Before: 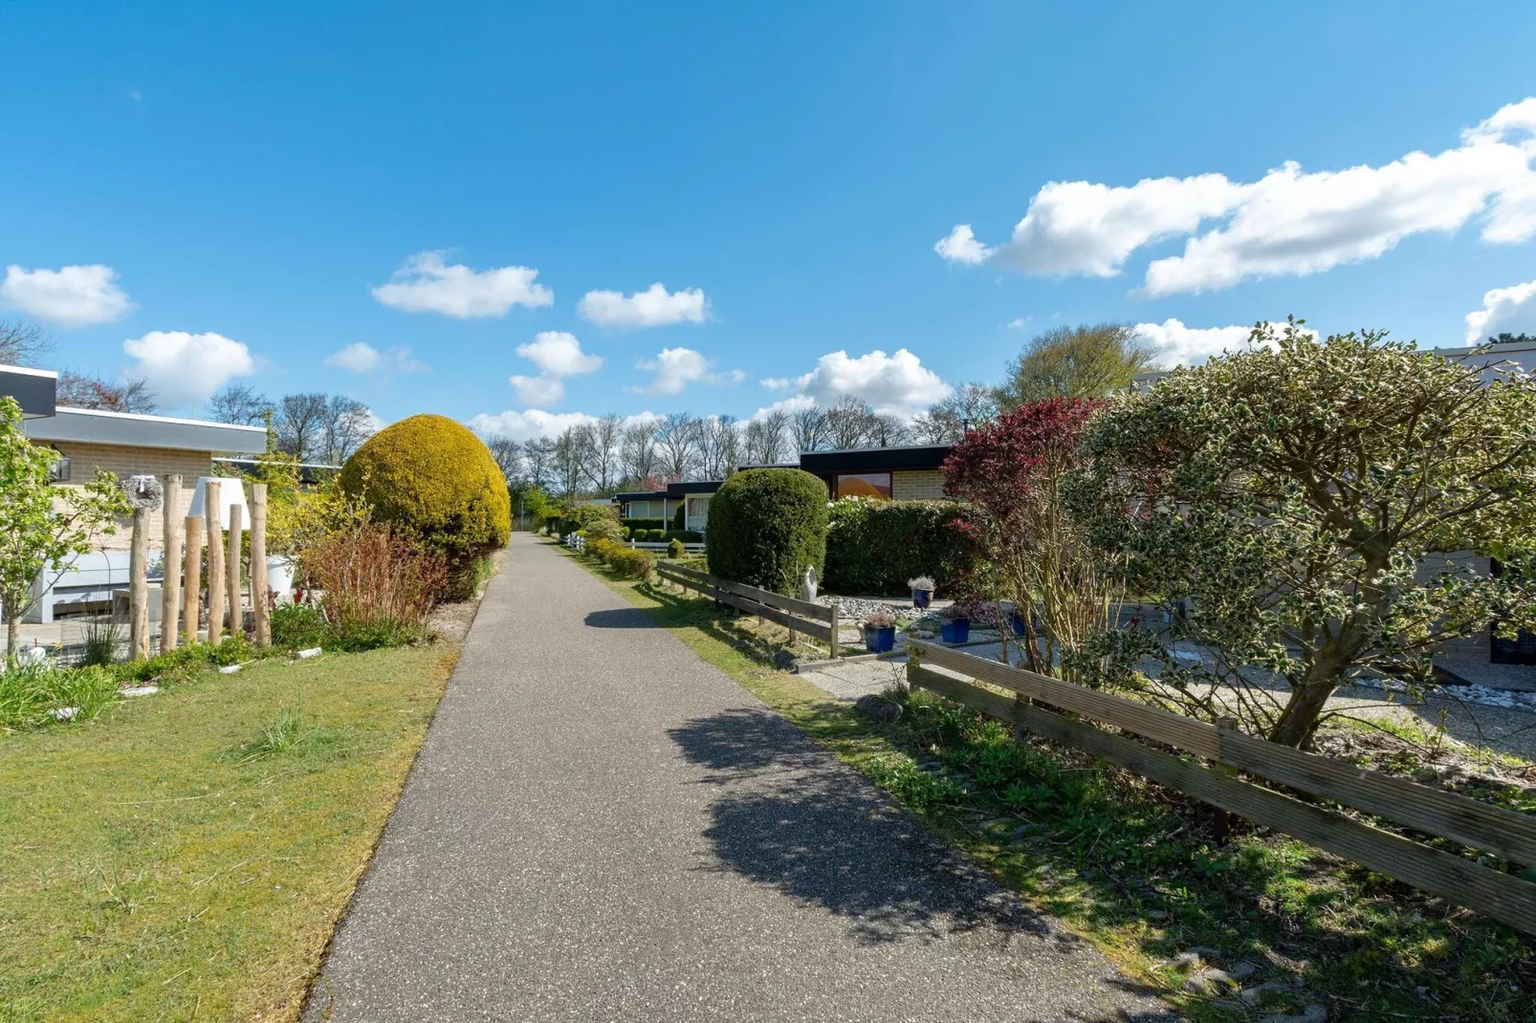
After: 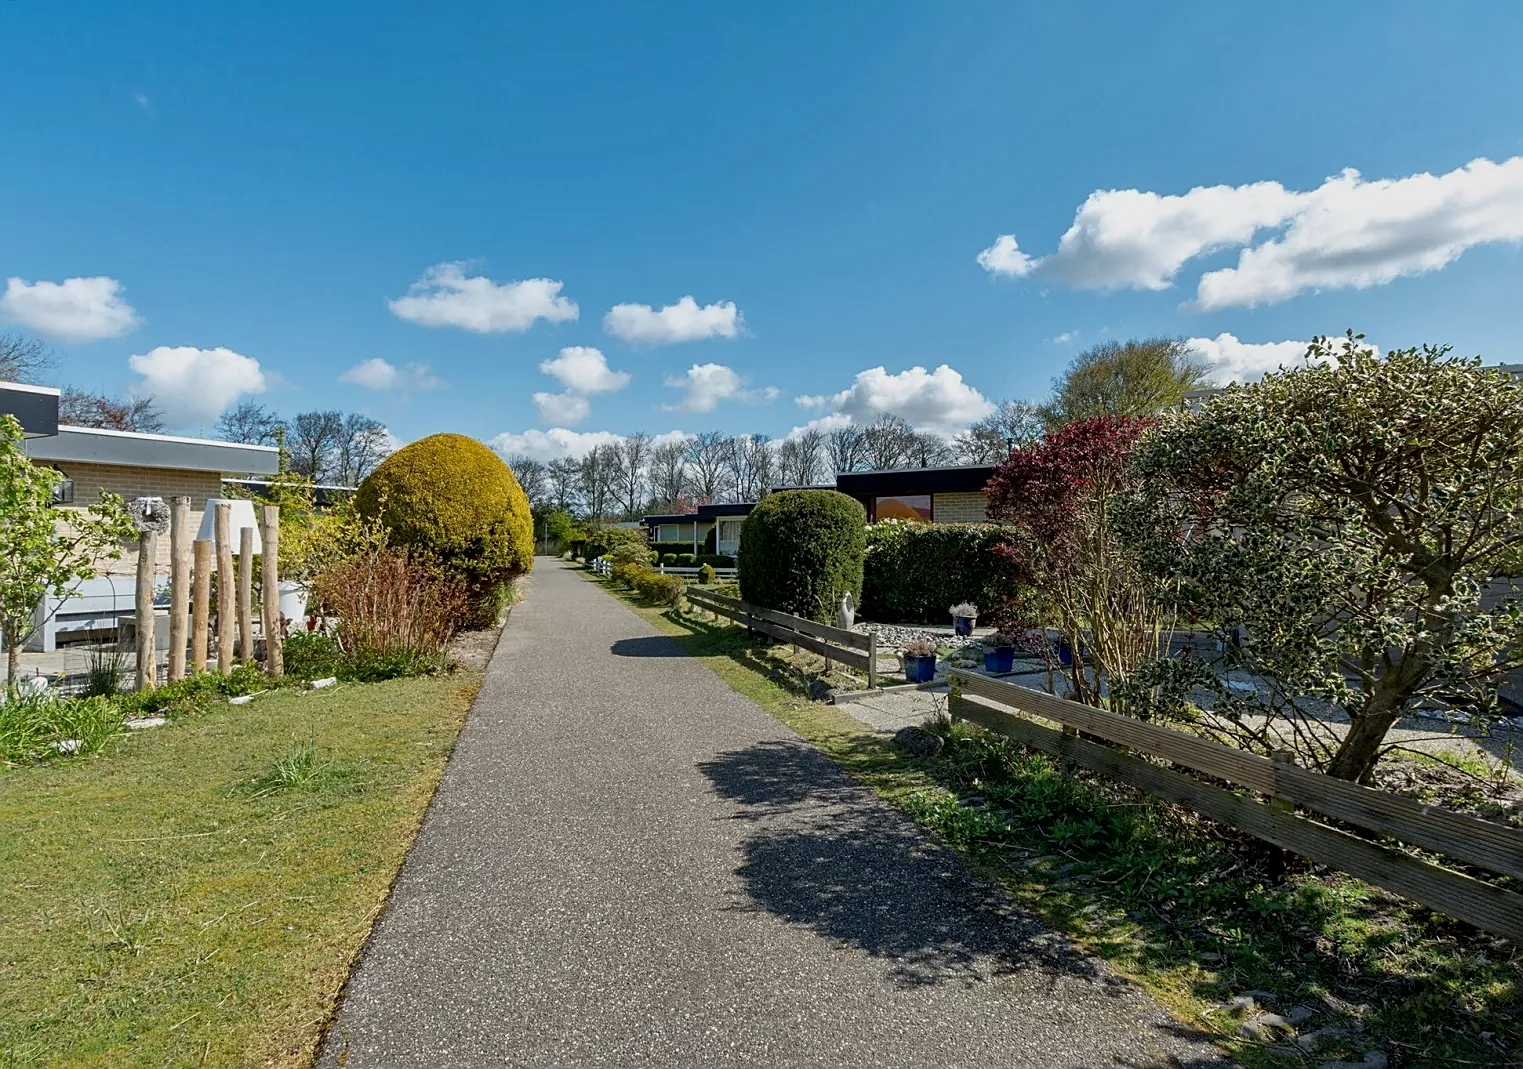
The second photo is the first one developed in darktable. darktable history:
exposure: exposure -0.418 EV, compensate highlight preservation false
crop and rotate: left 0%, right 5.138%
local contrast: mode bilateral grid, contrast 20, coarseness 49, detail 132%, midtone range 0.2
sharpen: on, module defaults
